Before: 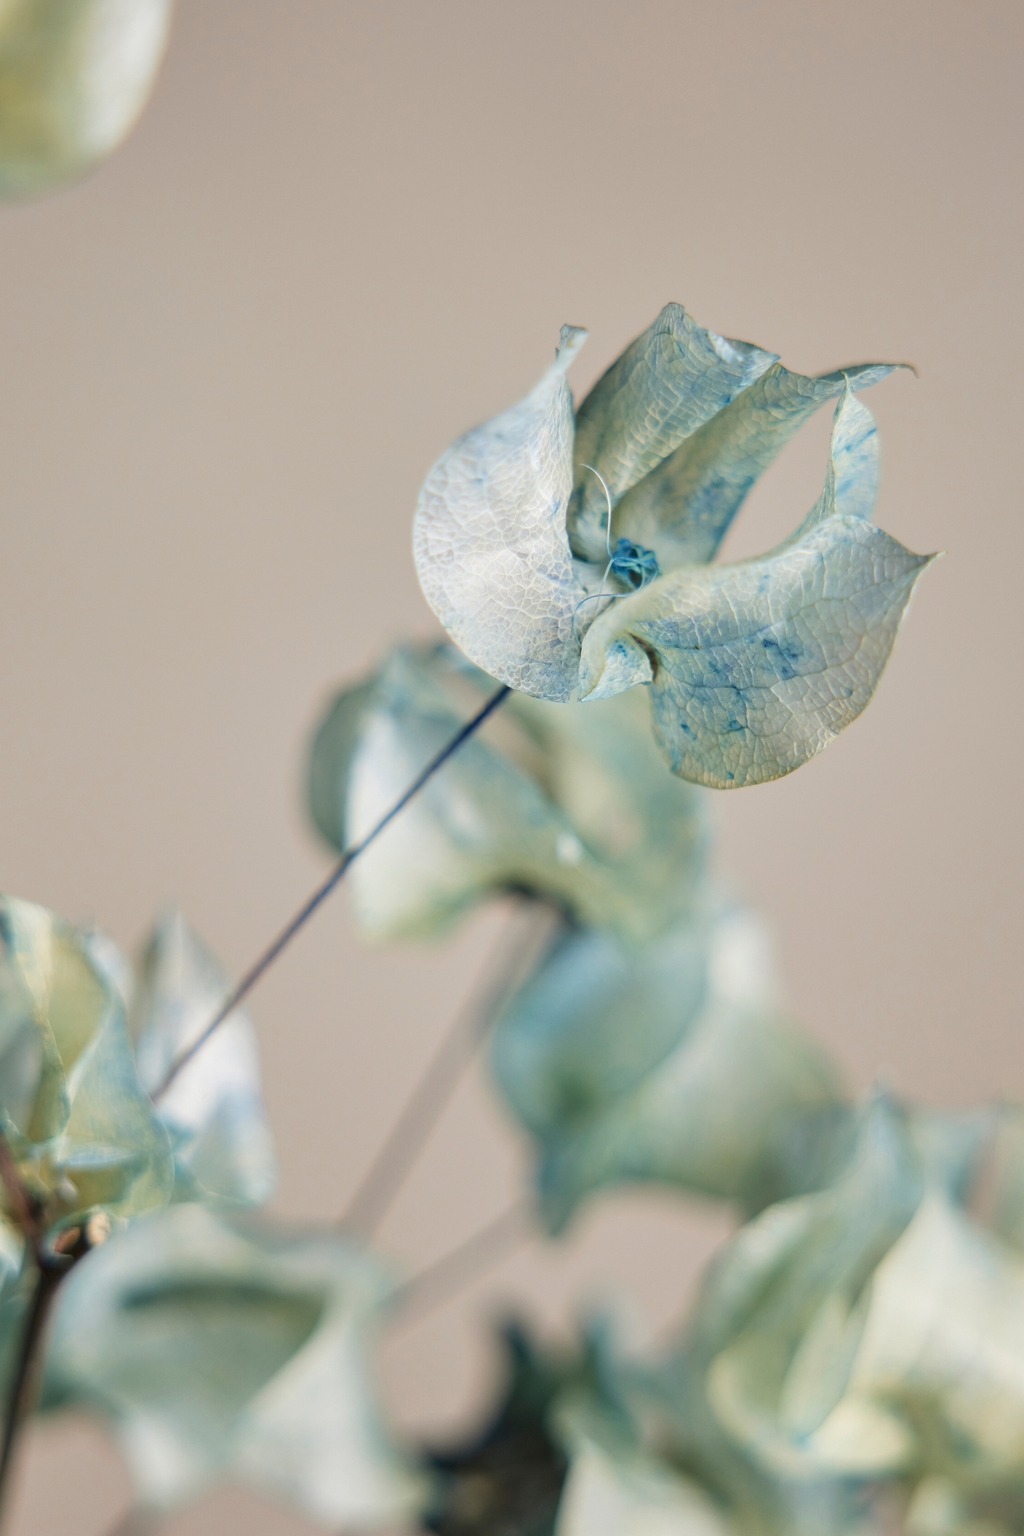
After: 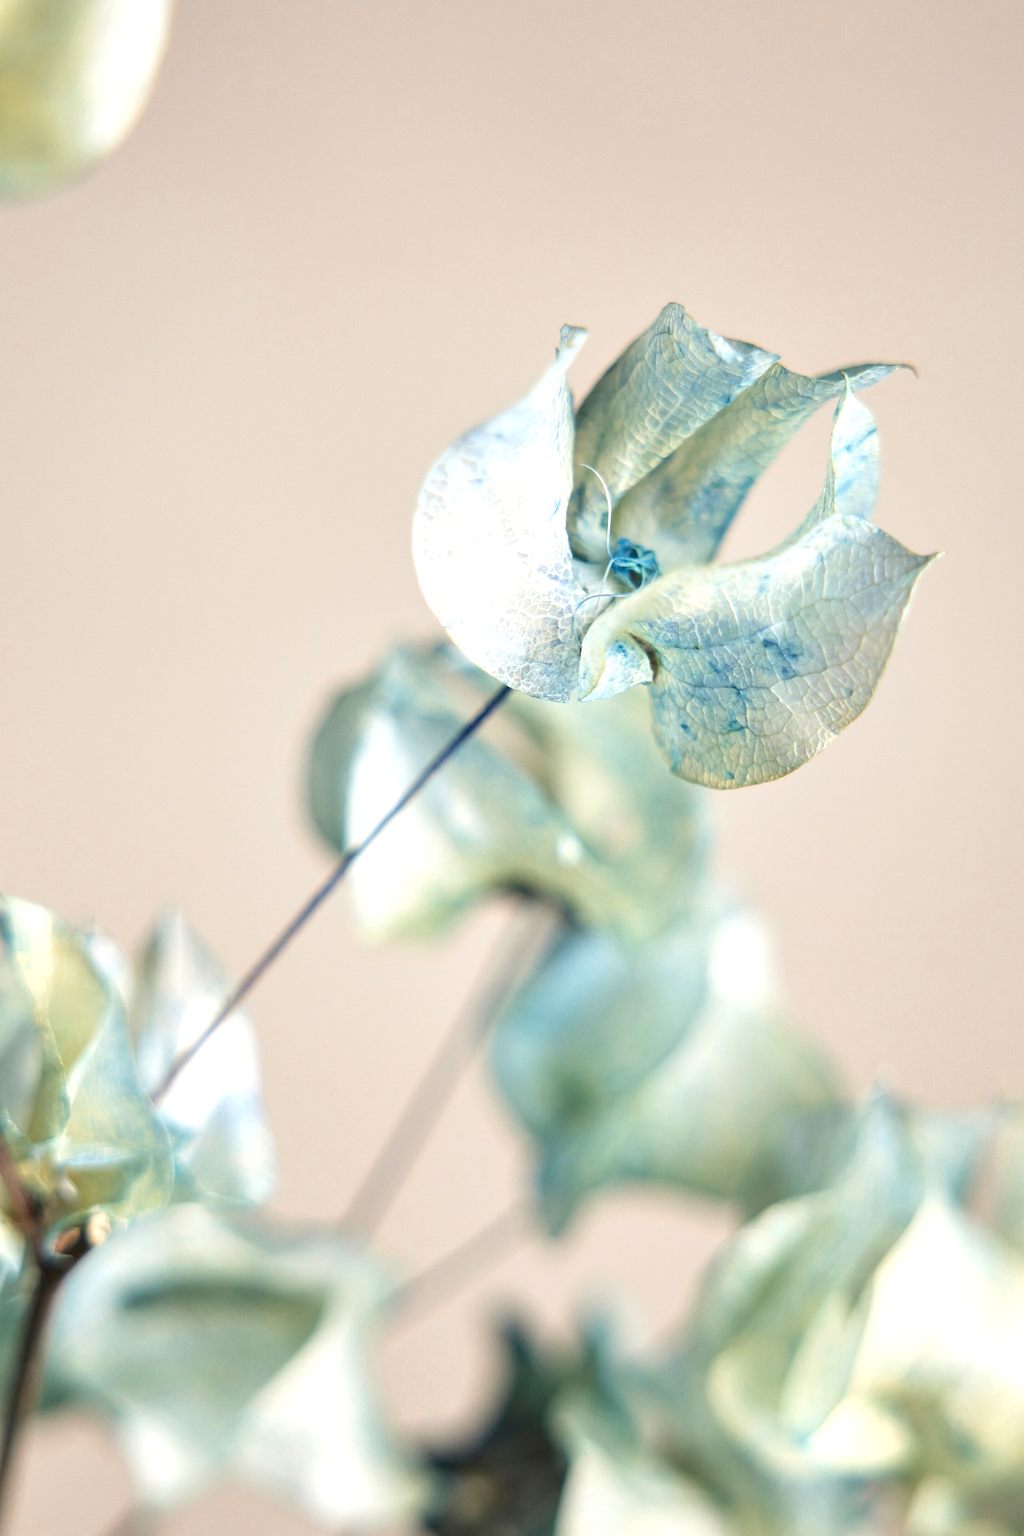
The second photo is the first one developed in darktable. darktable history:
local contrast: mode bilateral grid, contrast 15, coarseness 36, detail 105%, midtone range 0.2
exposure: black level correction 0, exposure 0.7 EV, compensate exposure bias true, compensate highlight preservation false
